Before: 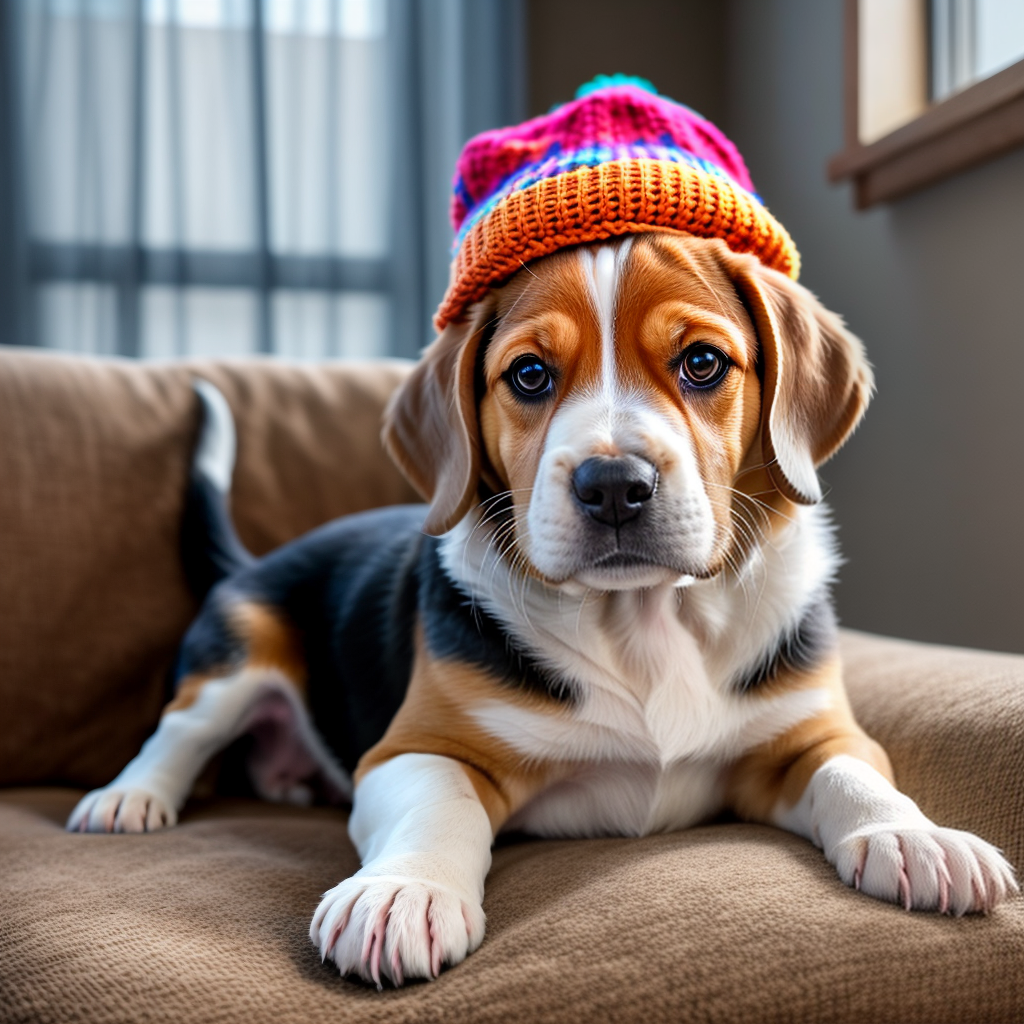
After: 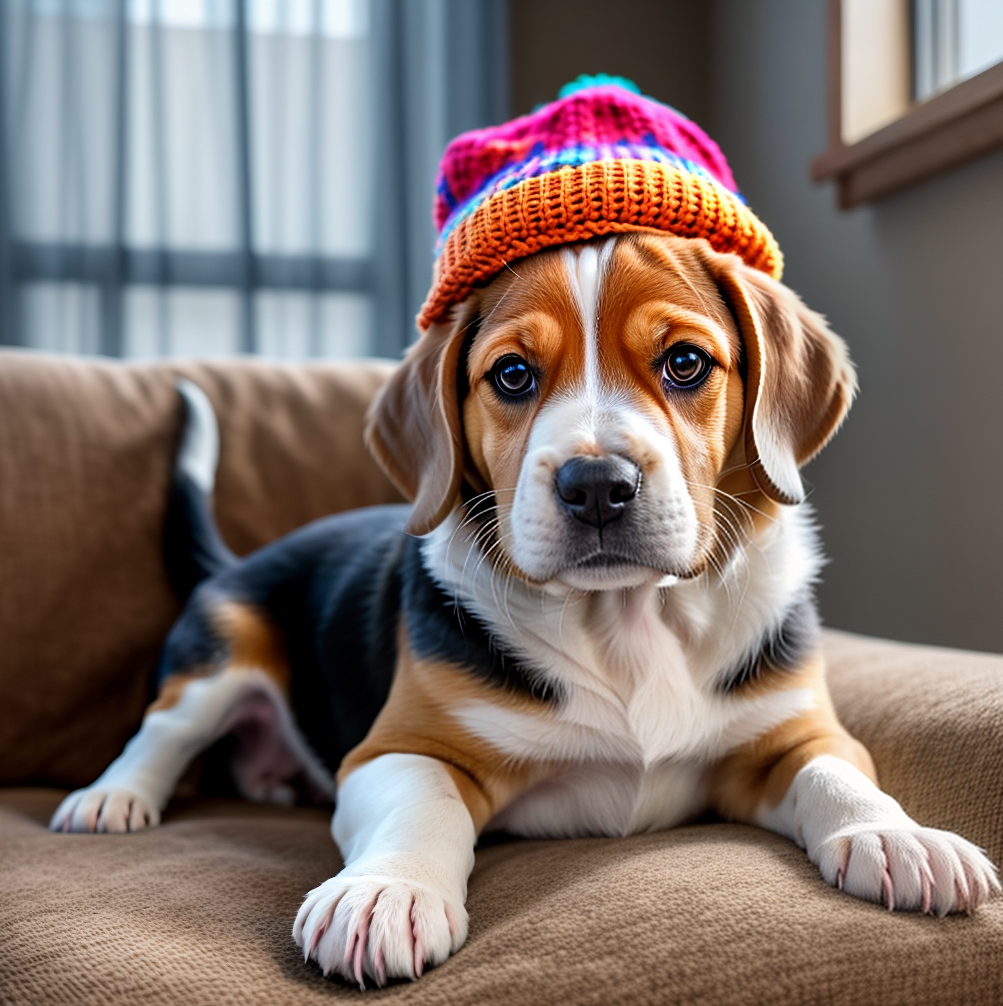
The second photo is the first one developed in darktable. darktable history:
sharpen: amount 0.204
crop: left 1.73%, right 0.284%, bottom 1.666%
